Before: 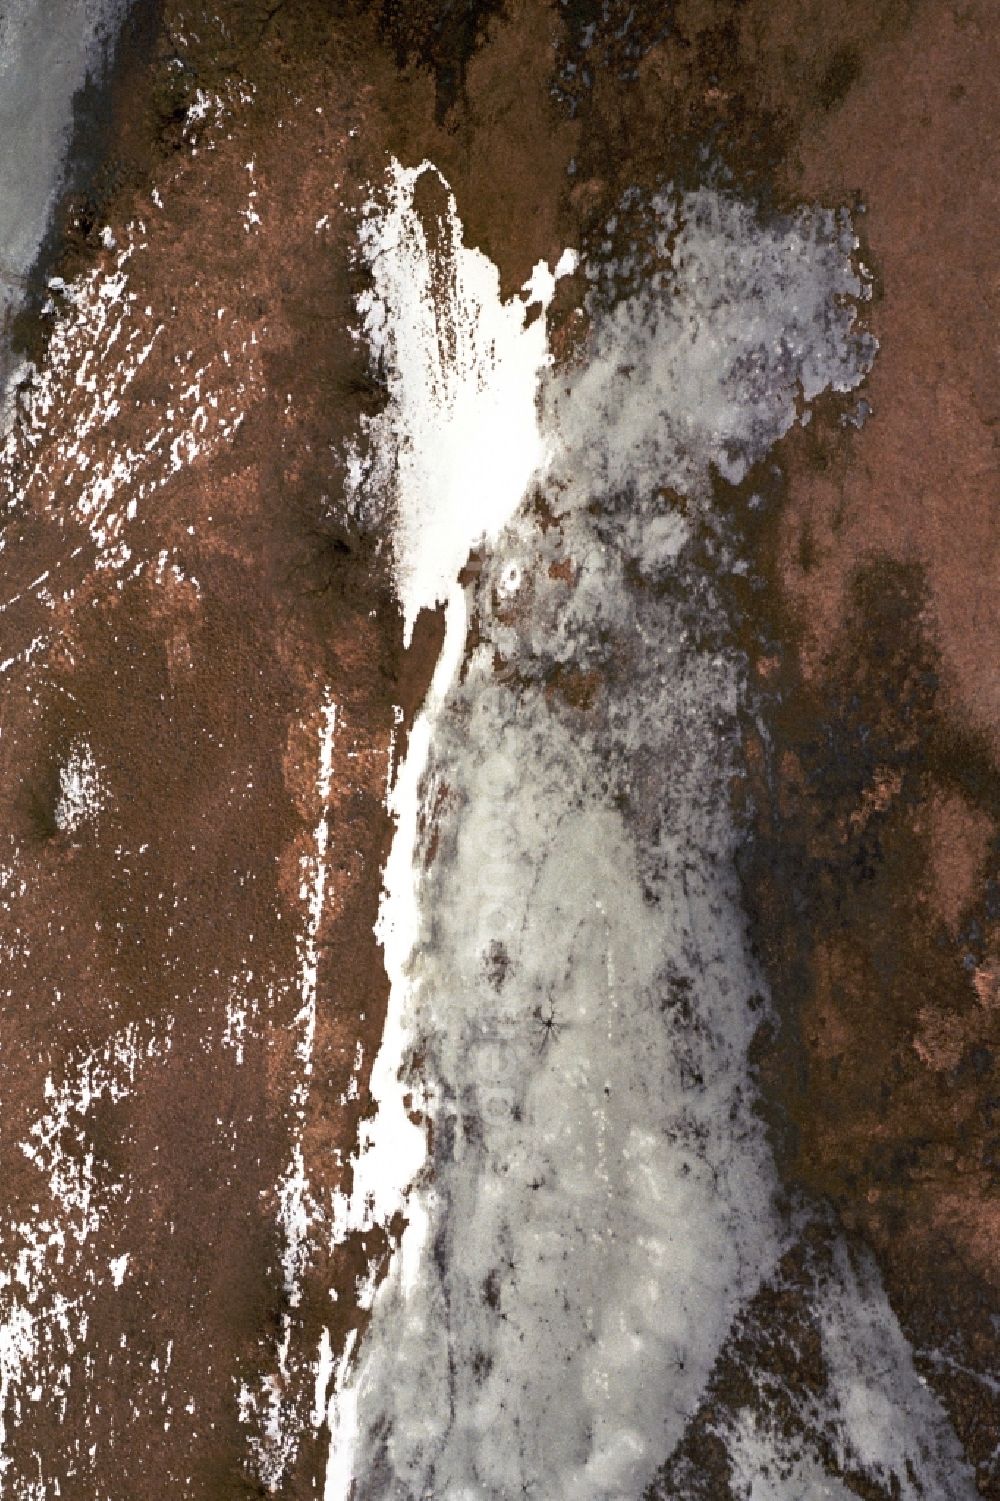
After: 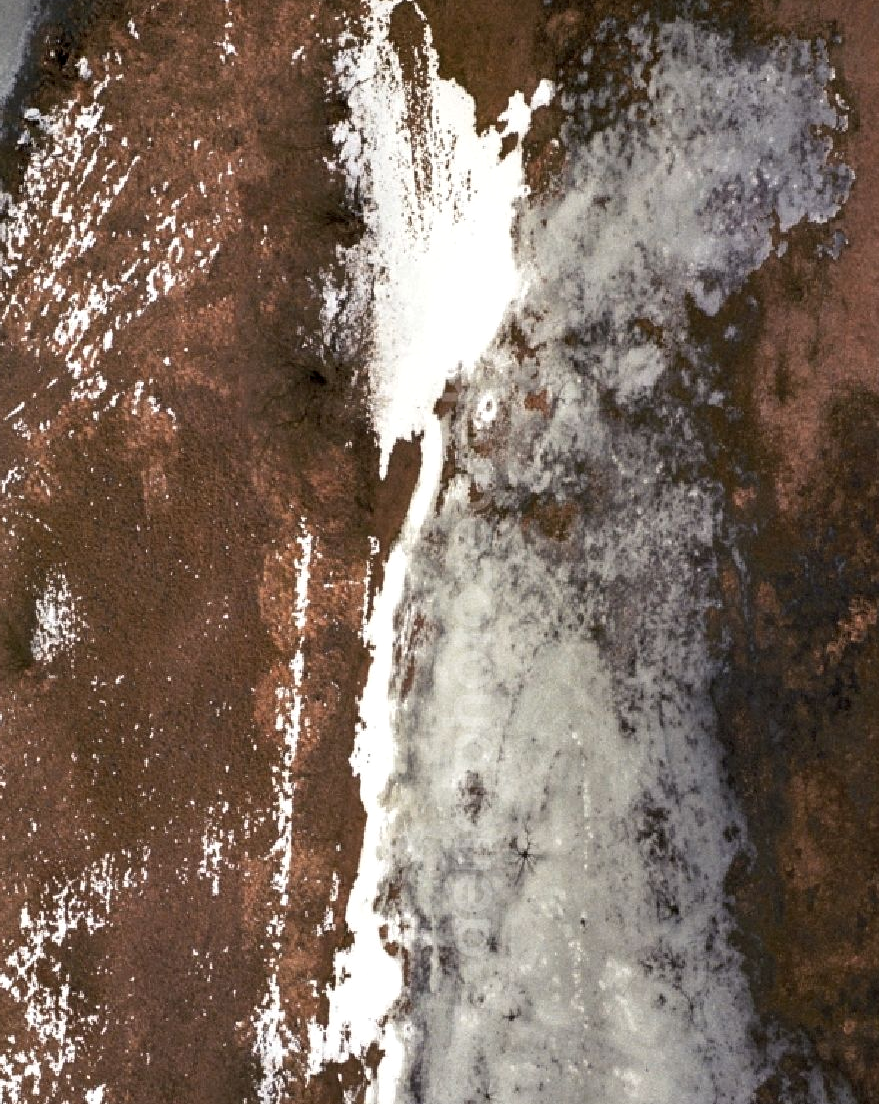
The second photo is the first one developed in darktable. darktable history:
local contrast: highlights 100%, shadows 100%, detail 120%, midtone range 0.2
crop and rotate: left 2.425%, top 11.305%, right 9.6%, bottom 15.08%
base curve: curves: ch0 [(0, 0) (0.297, 0.298) (1, 1)], preserve colors none
